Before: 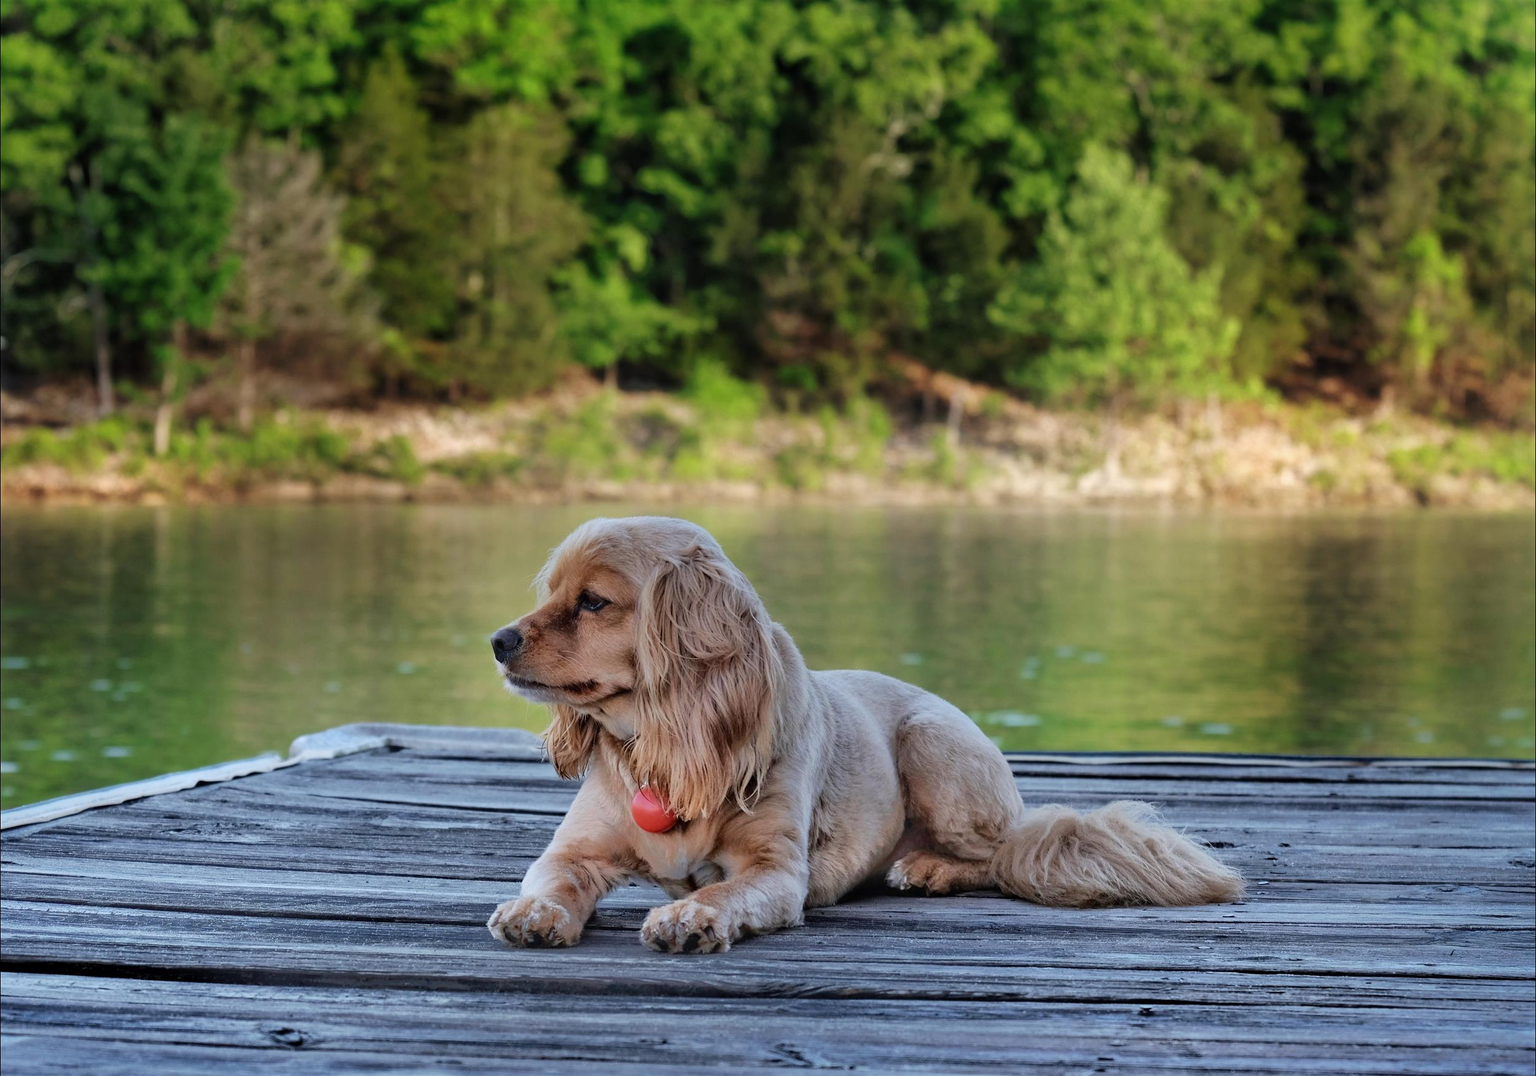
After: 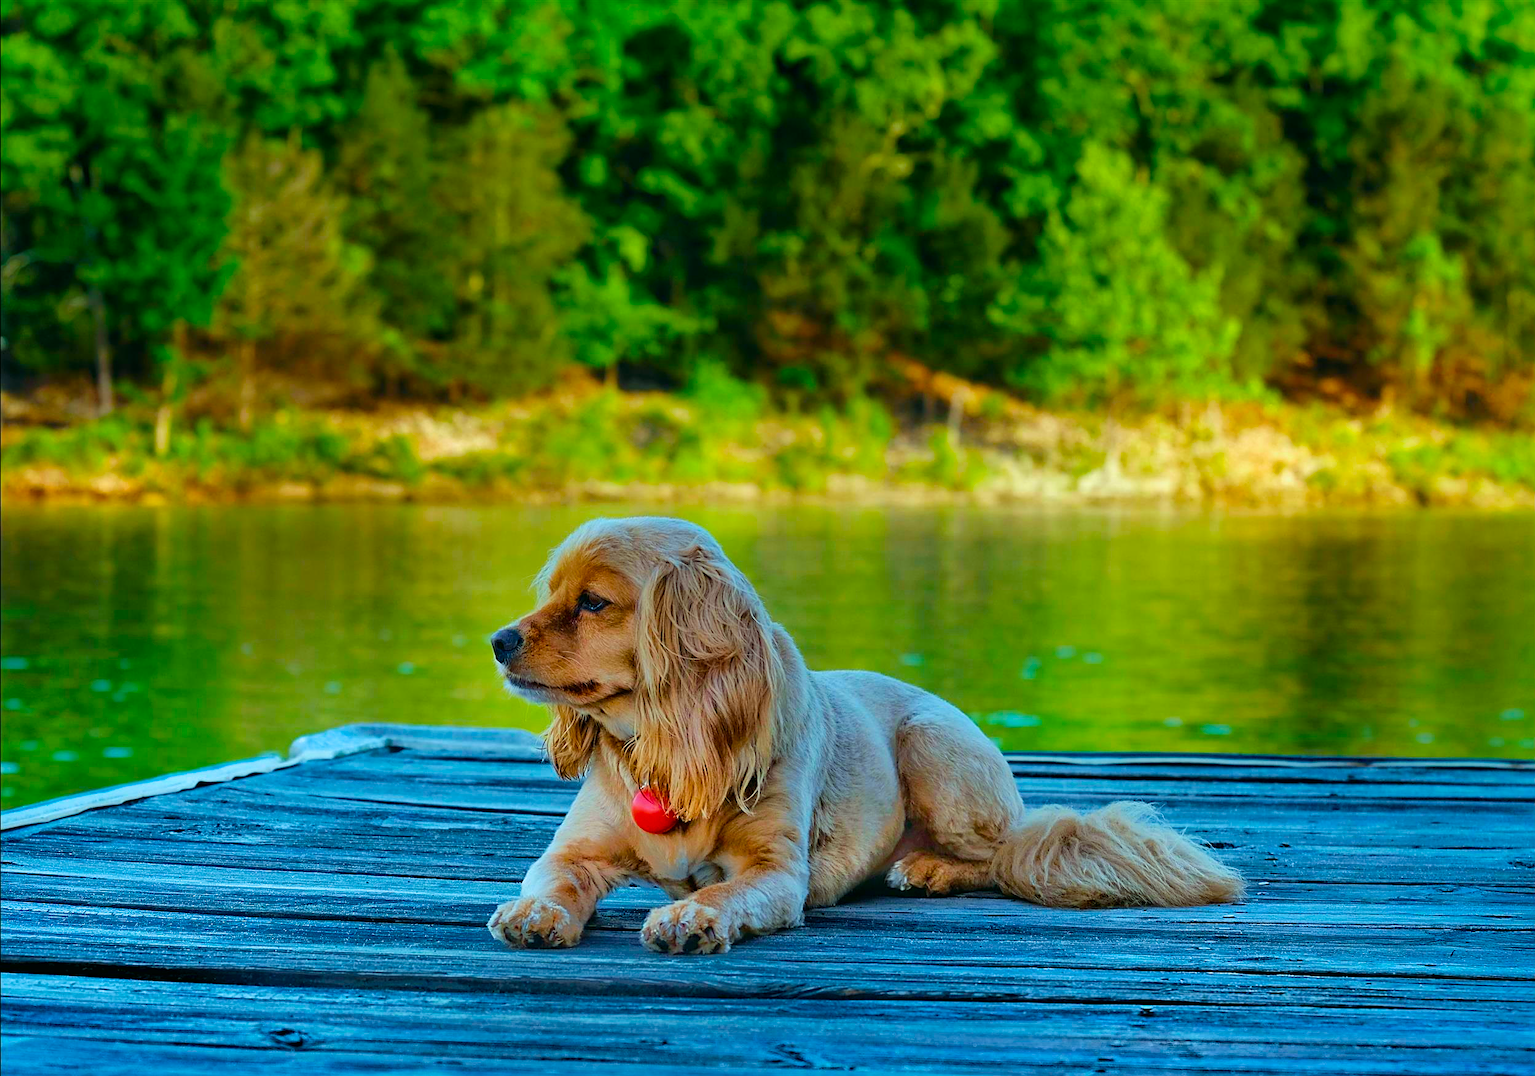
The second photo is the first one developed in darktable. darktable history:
sharpen: radius 1.972
velvia: strength 50.9%, mid-tones bias 0.515
color correction: highlights a* -7.49, highlights b* 0.902, shadows a* -2.93, saturation 1.41
